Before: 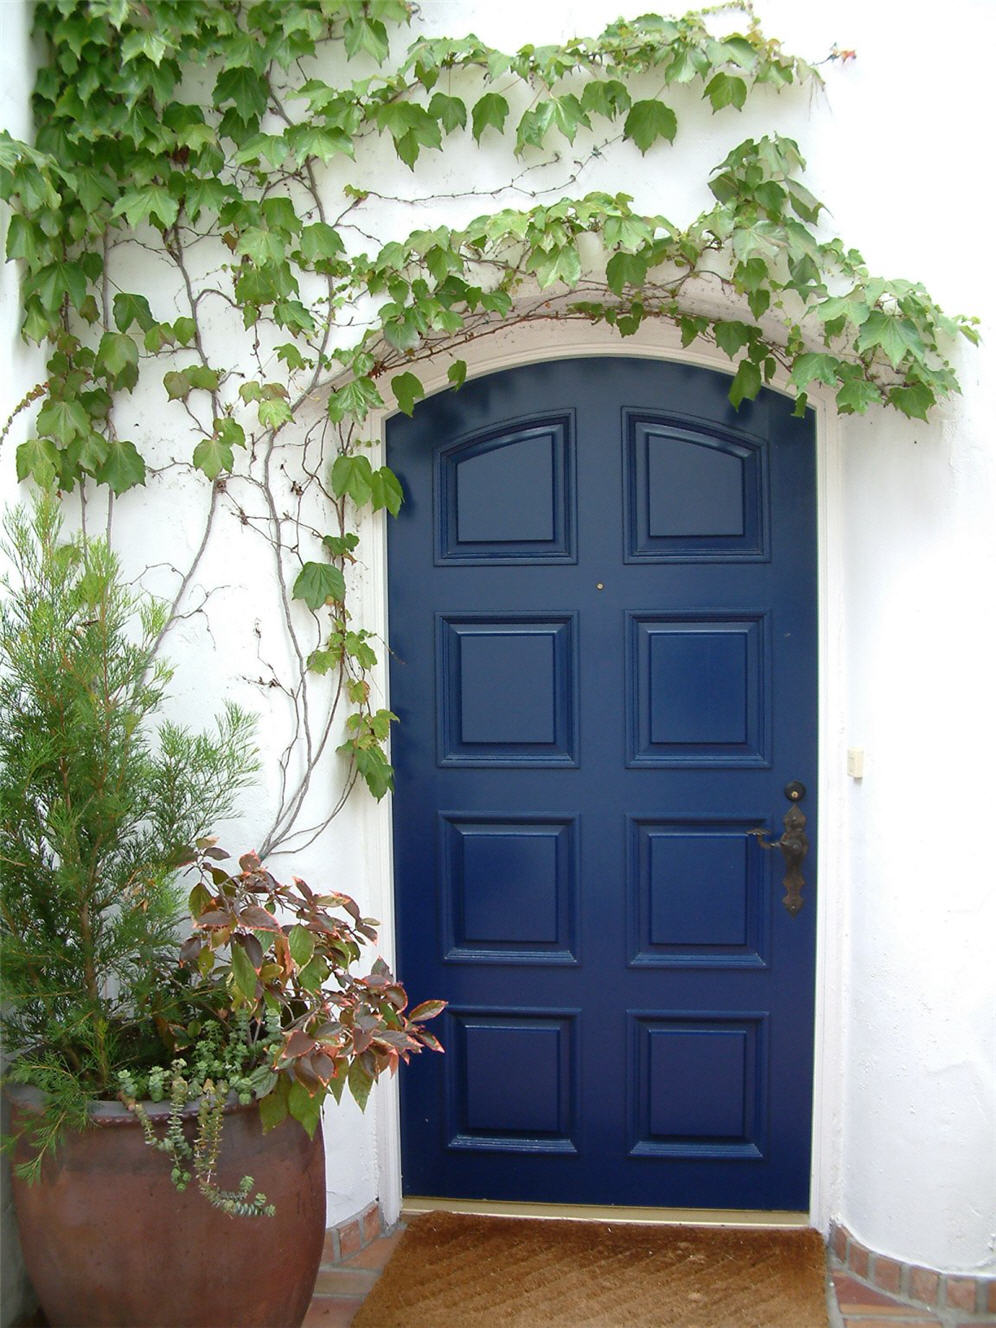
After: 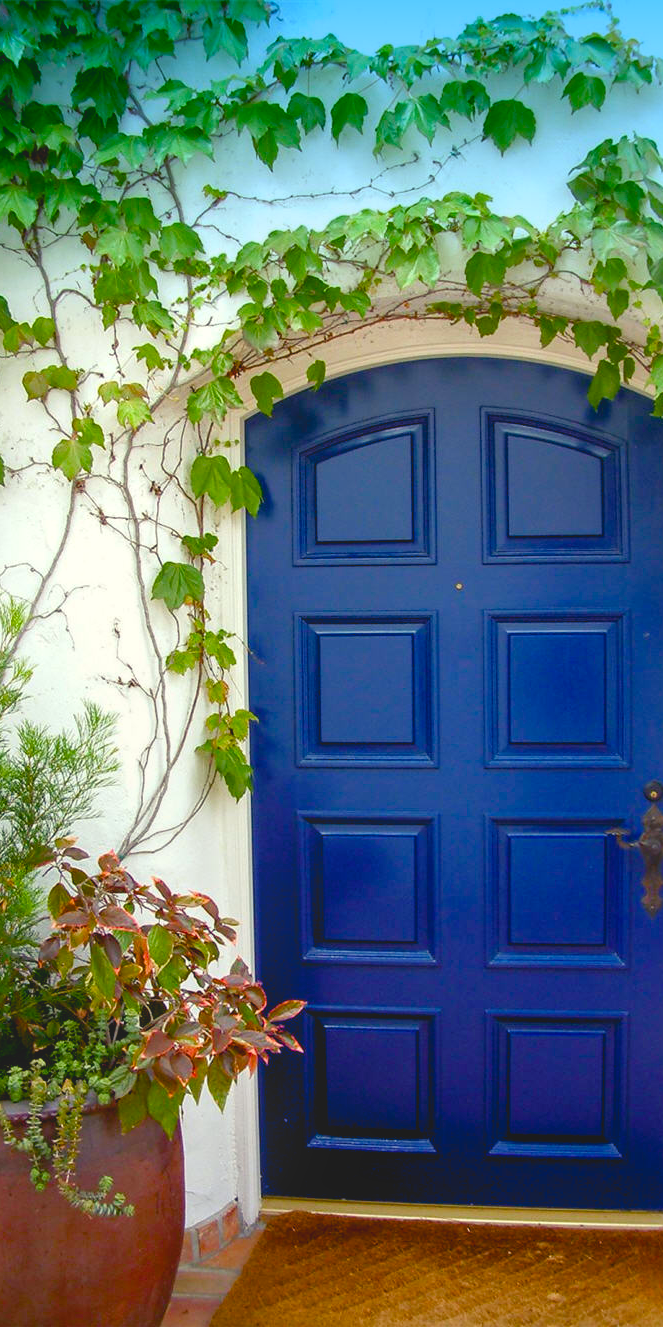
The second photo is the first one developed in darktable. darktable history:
graduated density: density 2.02 EV, hardness 44%, rotation 0.374°, offset 8.21, hue 208.8°, saturation 97%
local contrast: detail 110%
crop and rotate: left 14.292%, right 19.041%
color balance rgb: shadows lift › luminance -21.66%, shadows lift › chroma 6.57%, shadows lift › hue 270°, power › chroma 0.68%, power › hue 60°, highlights gain › luminance 6.08%, highlights gain › chroma 1.33%, highlights gain › hue 90°, global offset › luminance -0.87%, perceptual saturation grading › global saturation 26.86%, perceptual saturation grading › highlights -28.39%, perceptual saturation grading › mid-tones 15.22%, perceptual saturation grading › shadows 33.98%, perceptual brilliance grading › highlights 10%, perceptual brilliance grading › mid-tones 5%
contrast brightness saturation: contrast -0.19, saturation 0.19
